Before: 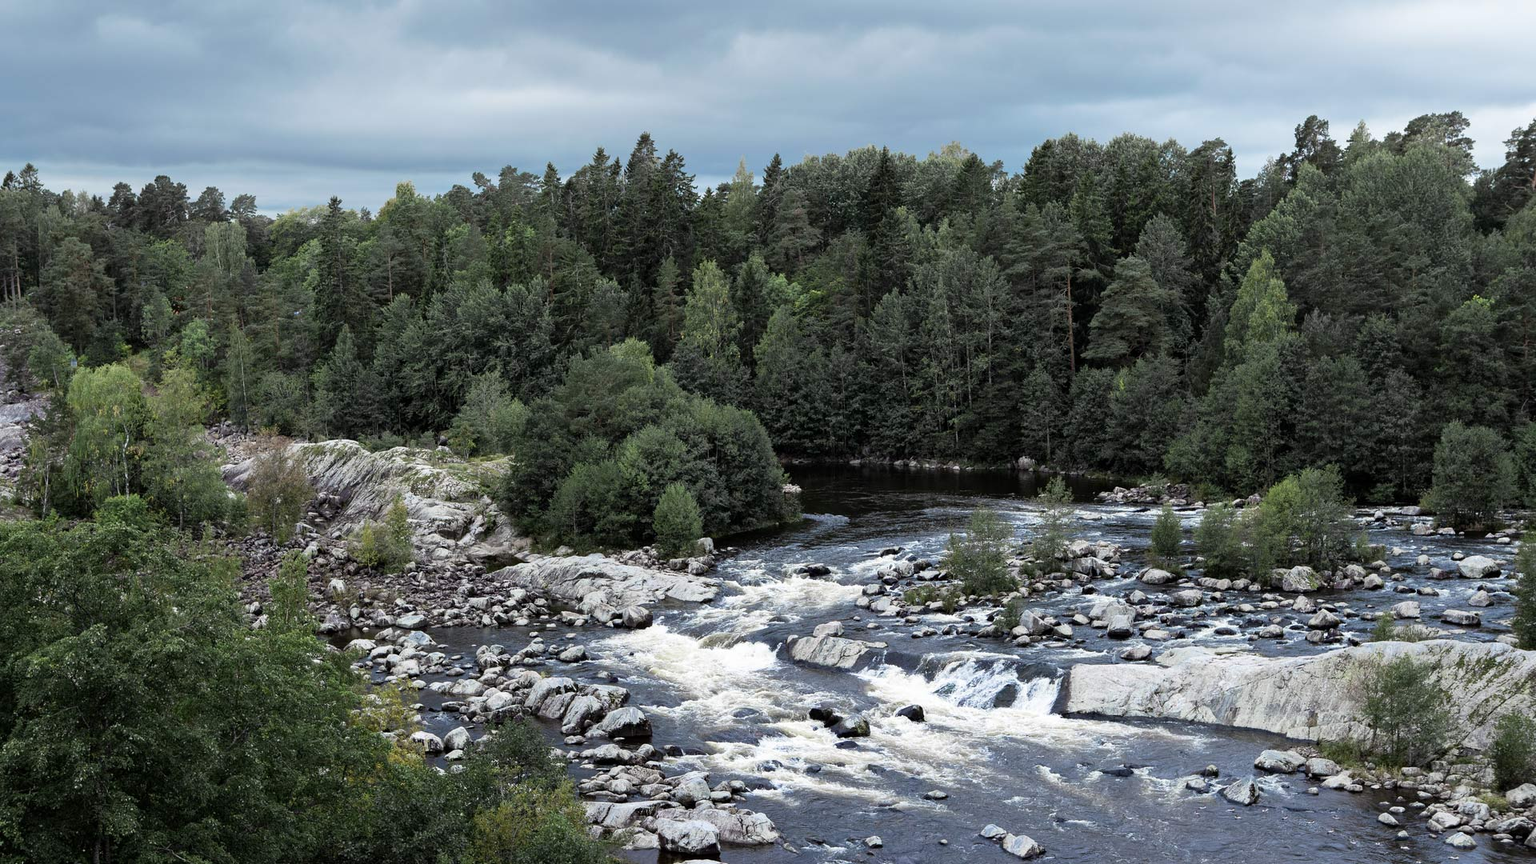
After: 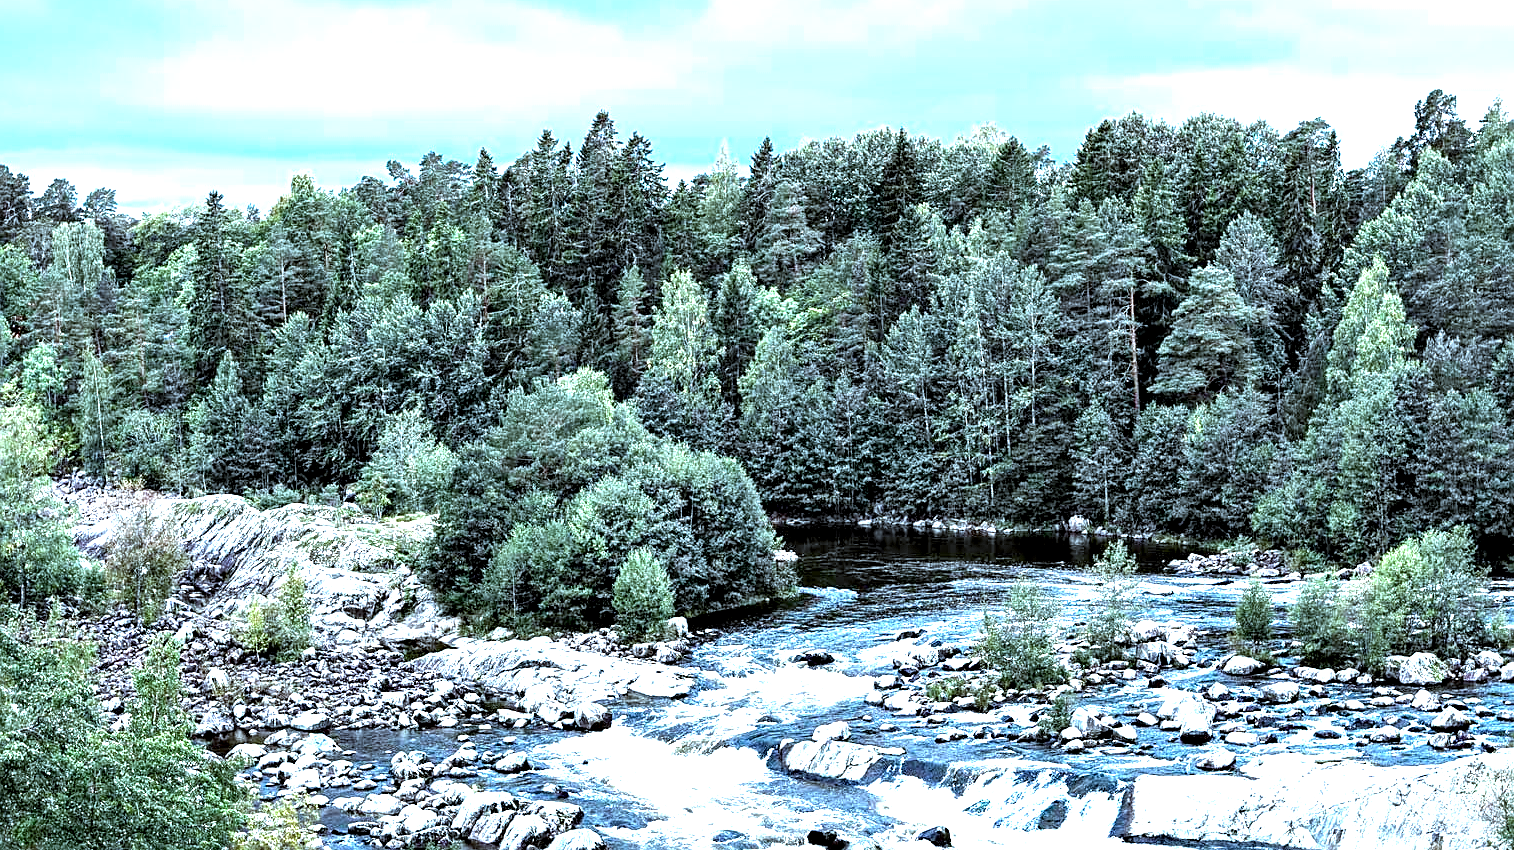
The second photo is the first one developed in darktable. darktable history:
tone equalizer: on, module defaults
contrast equalizer: y [[0.6 ×6], [0.55 ×6], [0 ×6], [0 ×6], [0 ×6]]
sharpen: on, module defaults
exposure: black level correction 0.001, exposure 1.734 EV, compensate highlight preservation false
color correction: highlights a* -9.15, highlights b* -22.44
crop and rotate: left 10.652%, top 5.111%, right 10.485%, bottom 16.148%
local contrast: detail 130%
